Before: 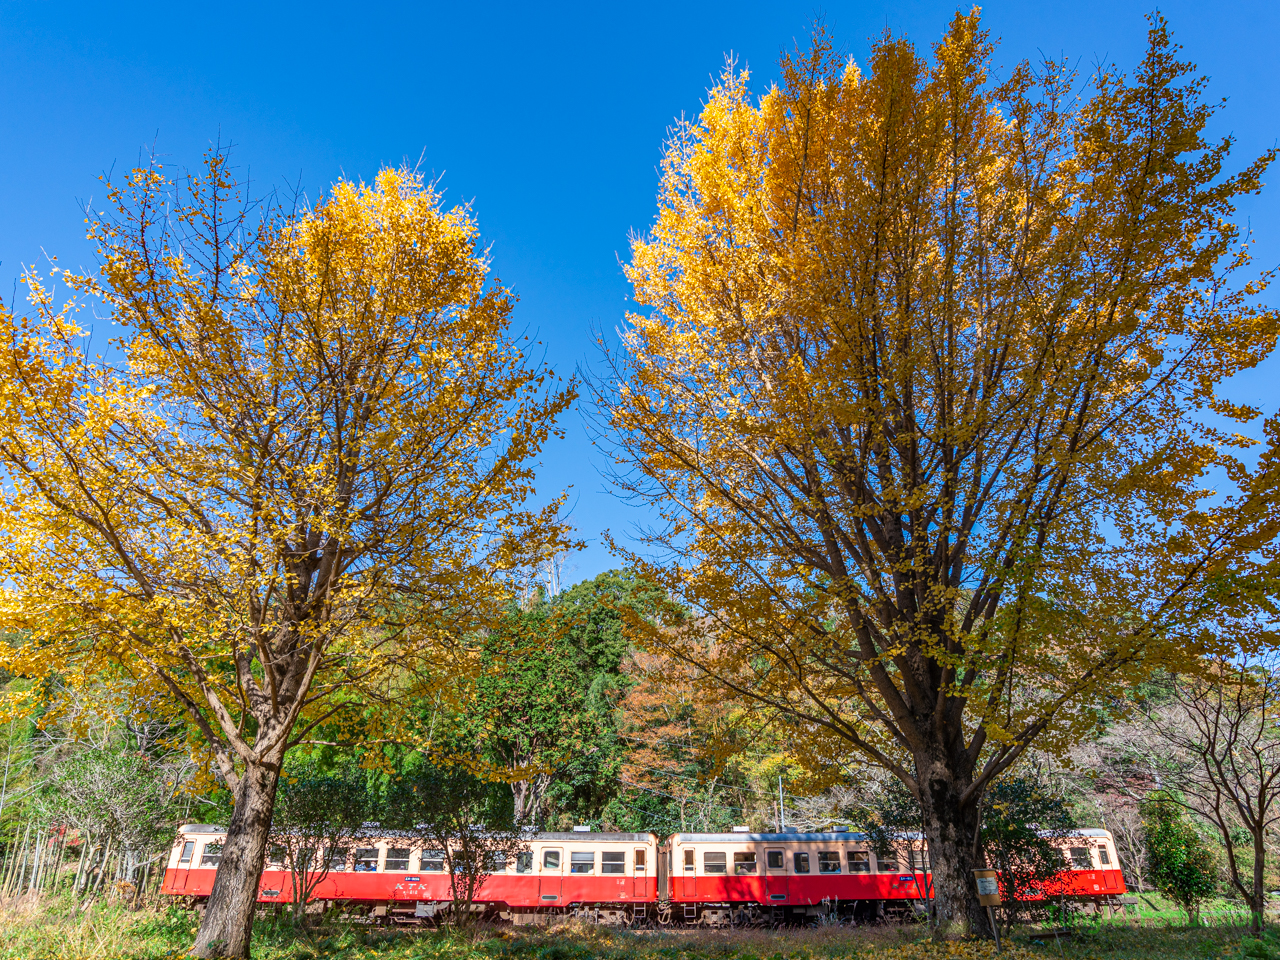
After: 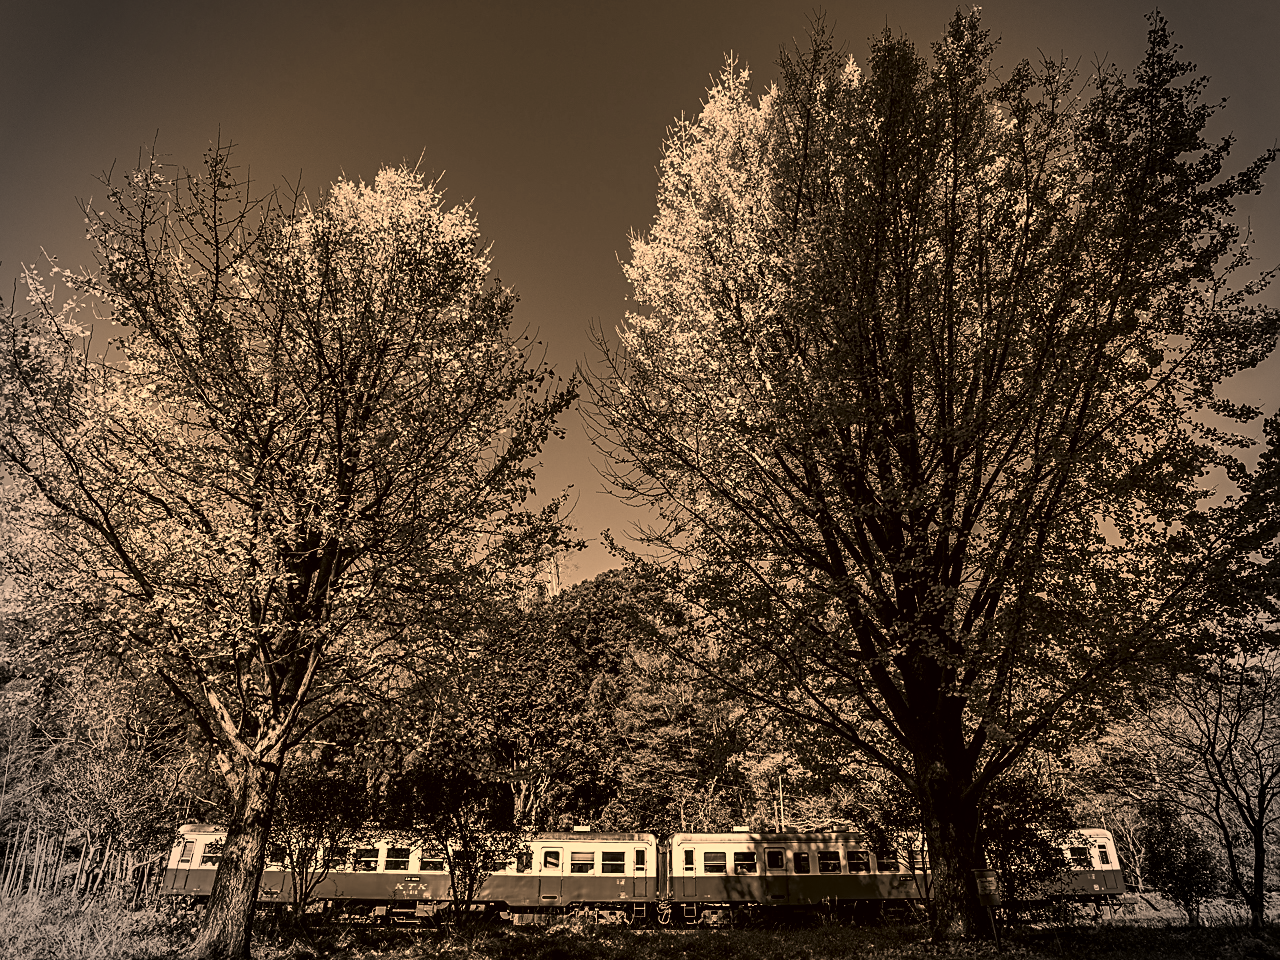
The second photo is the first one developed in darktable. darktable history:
contrast brightness saturation: contrast 0.02, brightness -1, saturation -1
white balance: red 0.986, blue 1.01
color balance: lift [1.005, 1.002, 0.998, 0.998], gamma [1, 1.021, 1.02, 0.979], gain [0.923, 1.066, 1.056, 0.934]
base curve: curves: ch0 [(0, 0) (0.028, 0.03) (0.121, 0.232) (0.46, 0.748) (0.859, 0.968) (1, 1)], preserve colors none
color correction: highlights a* 17.94, highlights b* 35.39, shadows a* 1.48, shadows b* 6.42, saturation 1.01
sharpen: amount 0.478
vignetting: fall-off radius 31.48%, brightness -0.472
